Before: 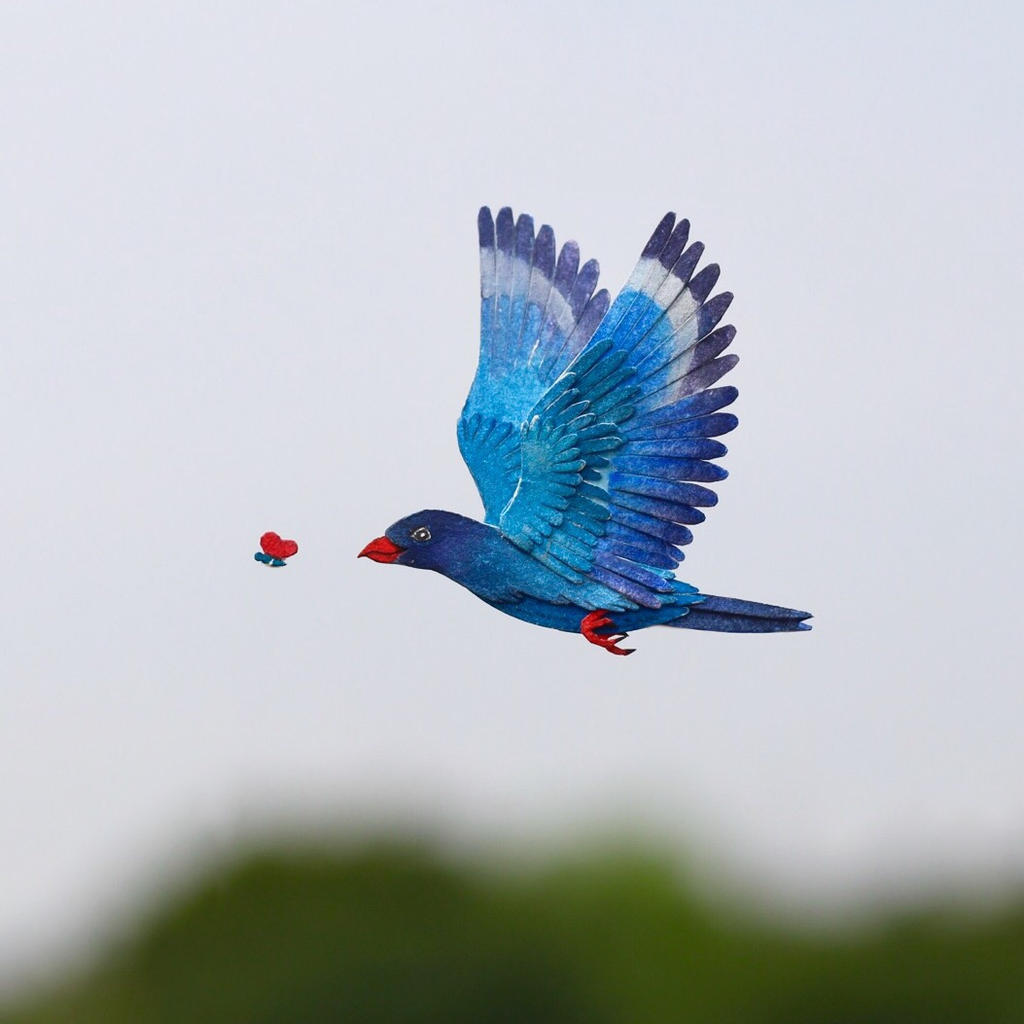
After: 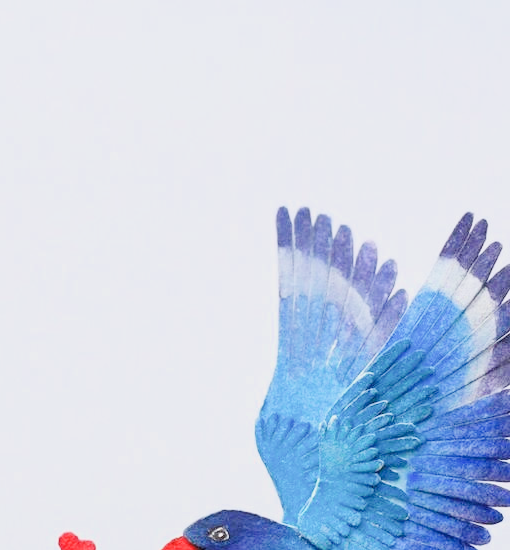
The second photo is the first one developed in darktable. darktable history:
exposure: black level correction 0.001, exposure 1.727 EV, compensate exposure bias true, compensate highlight preservation false
crop: left 19.756%, right 30.391%, bottom 46.279%
filmic rgb: black relative exposure -6.95 EV, white relative exposure 5.68 EV, hardness 2.85
